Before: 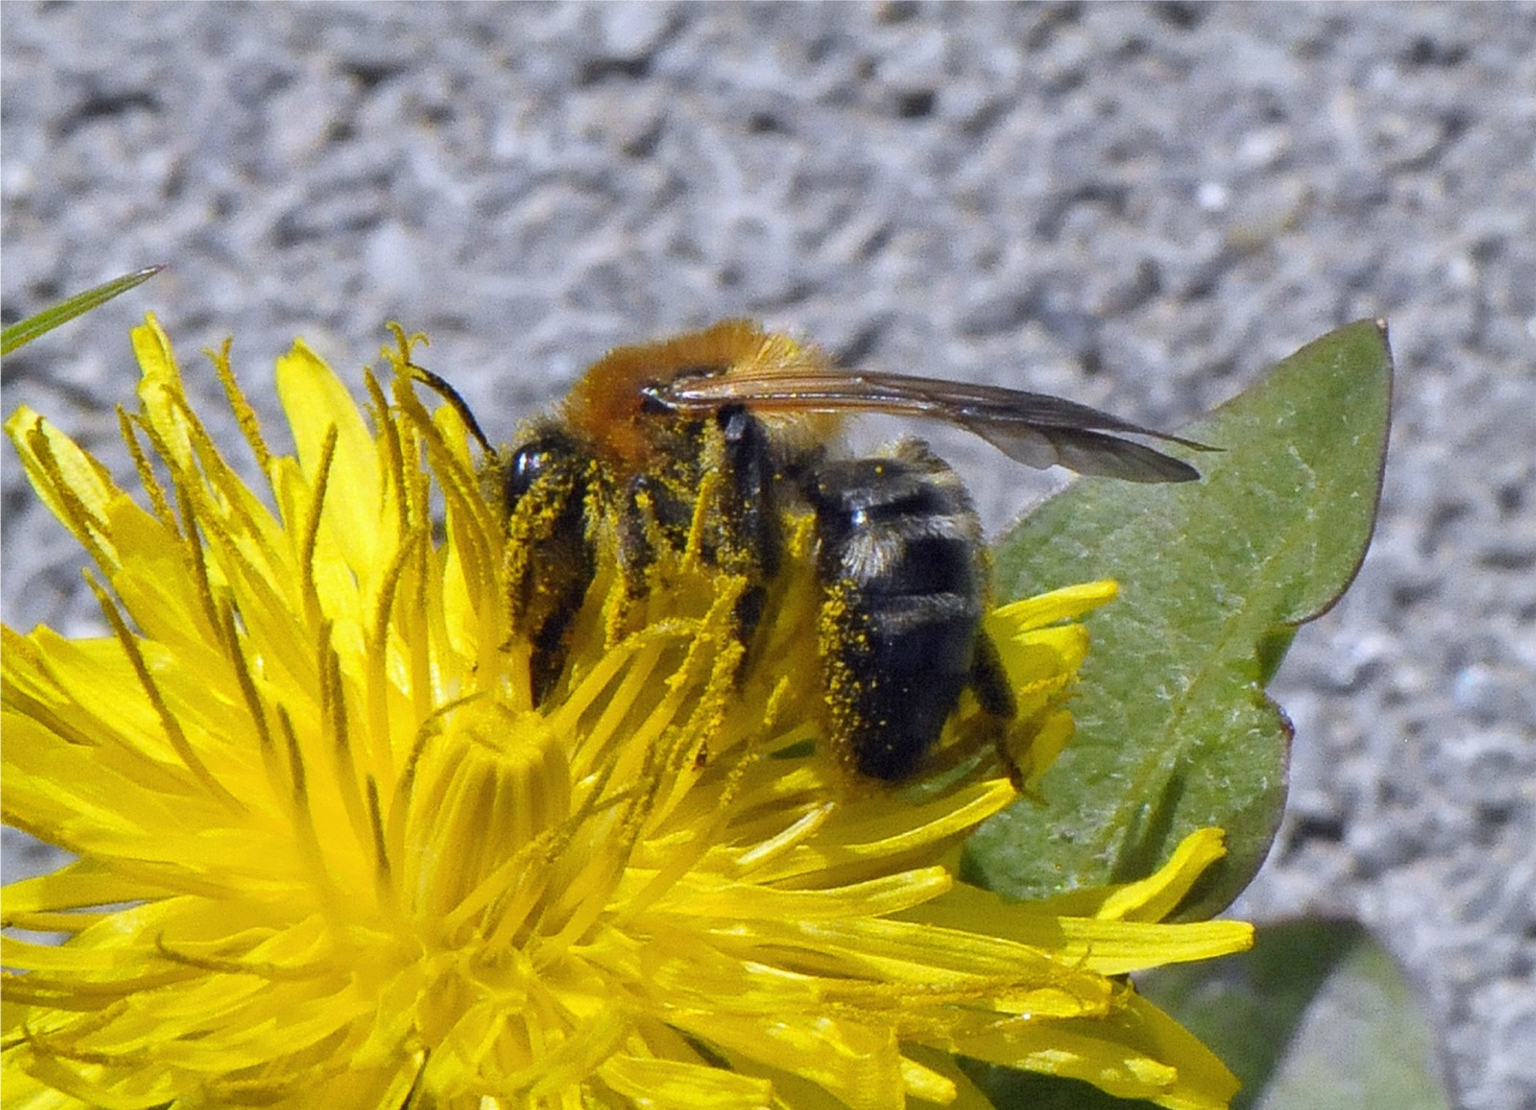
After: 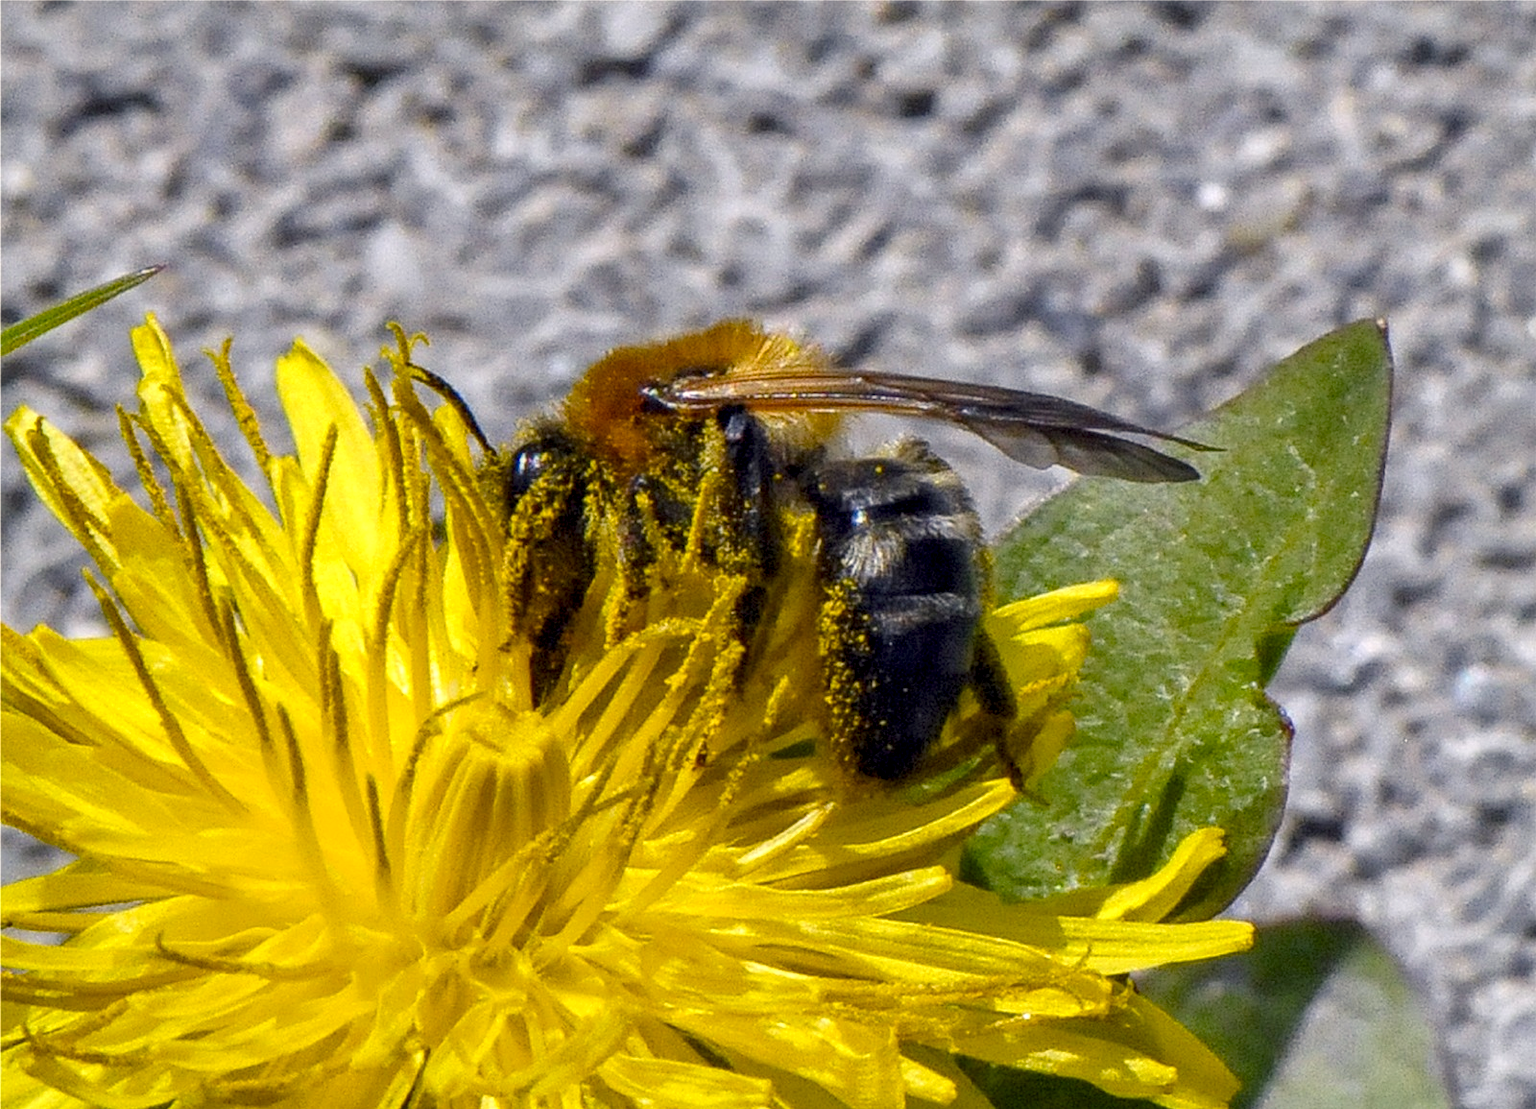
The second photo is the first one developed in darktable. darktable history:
local contrast: highlights 62%, detail 143%, midtone range 0.426
color balance rgb: highlights gain › chroma 3.091%, highlights gain › hue 76.11°, perceptual saturation grading › global saturation 27.557%, perceptual saturation grading › highlights -24.843%, perceptual saturation grading › shadows 25.808%
